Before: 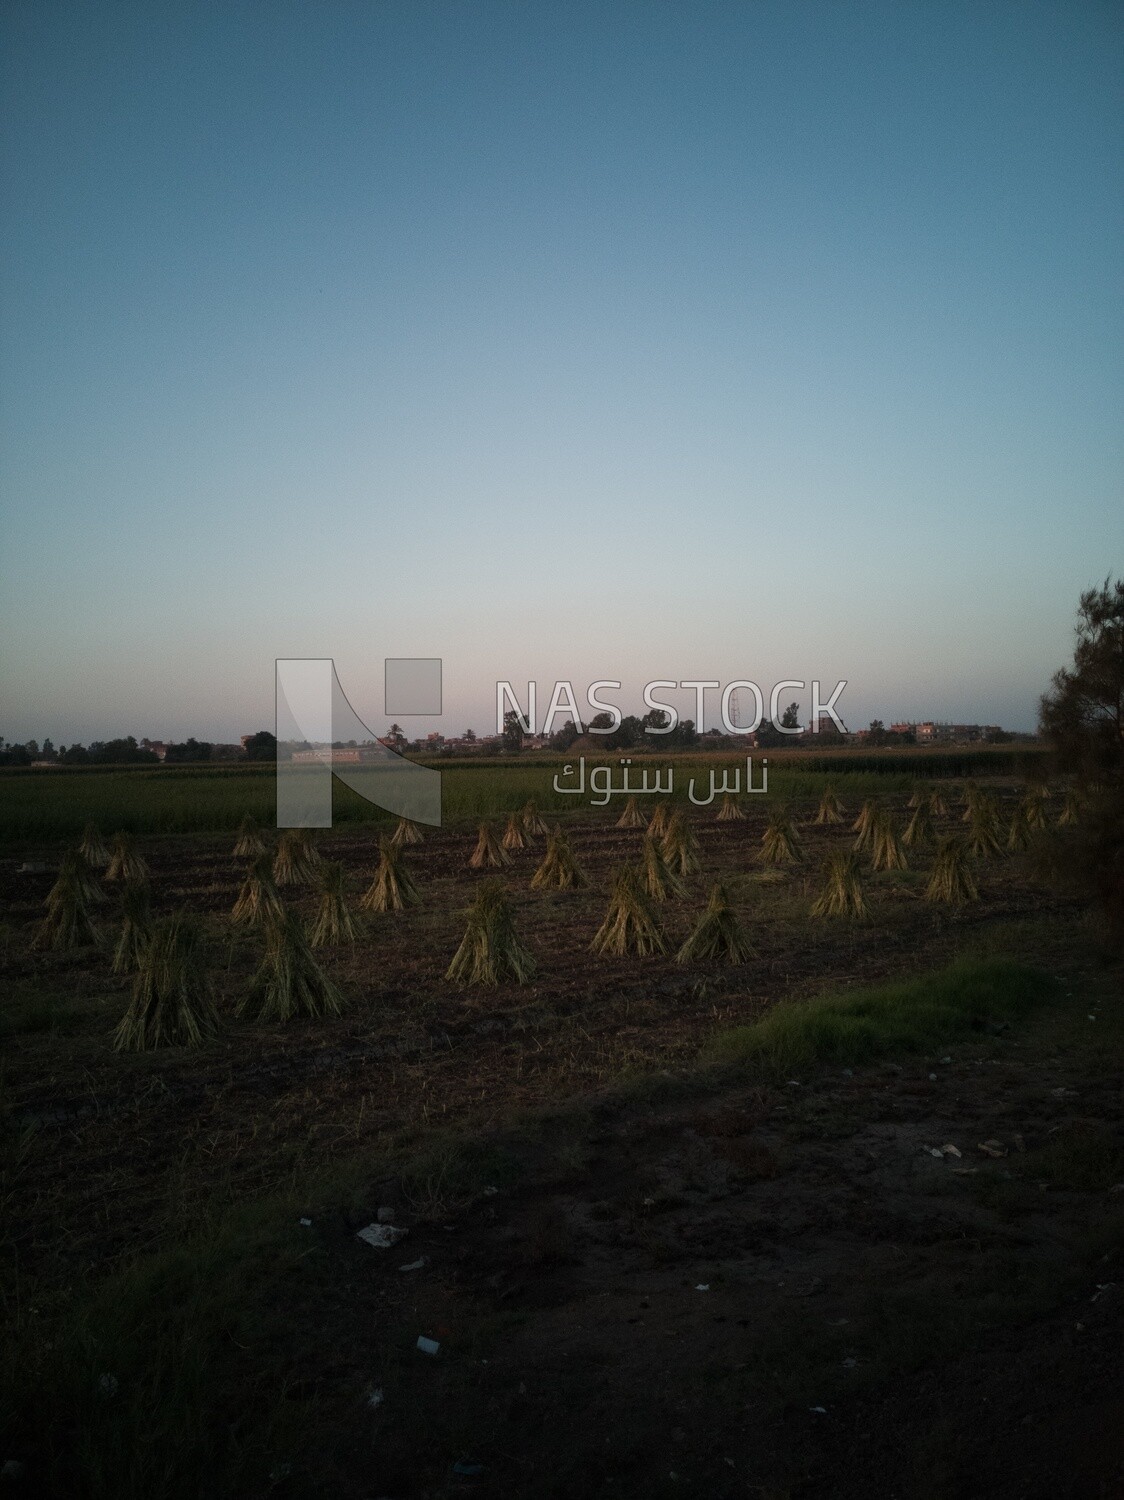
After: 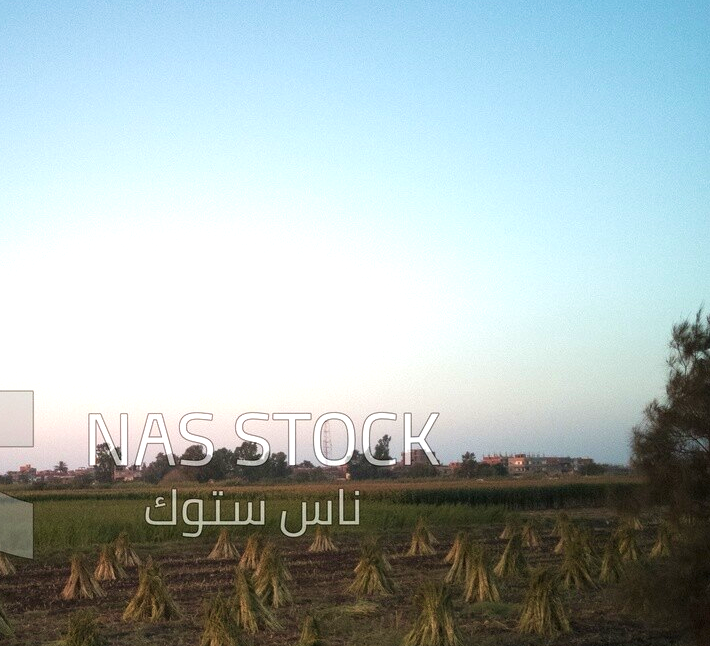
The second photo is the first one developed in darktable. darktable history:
crop: left 36.301%, top 17.922%, right 0.502%, bottom 39.01%
exposure: black level correction 0, exposure 1.104 EV, compensate highlight preservation false
velvia: strength 17.61%
